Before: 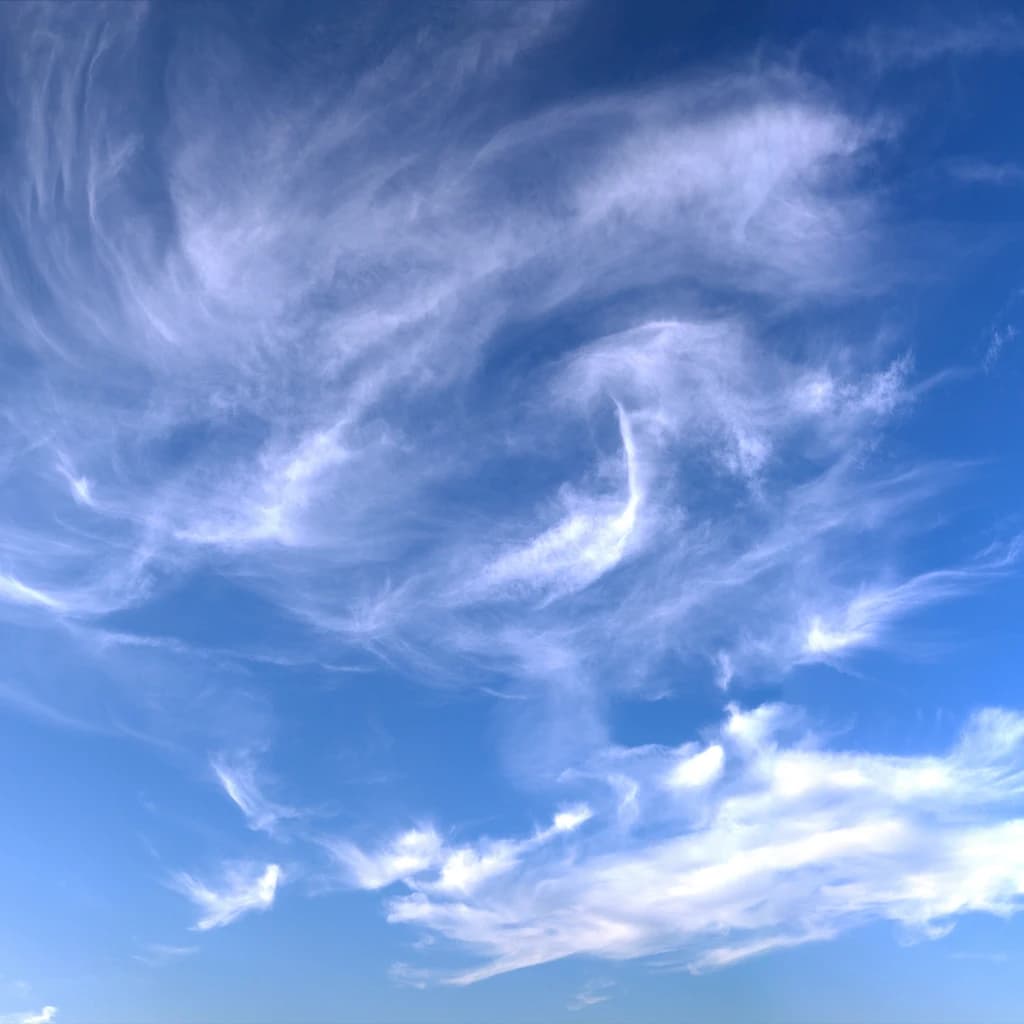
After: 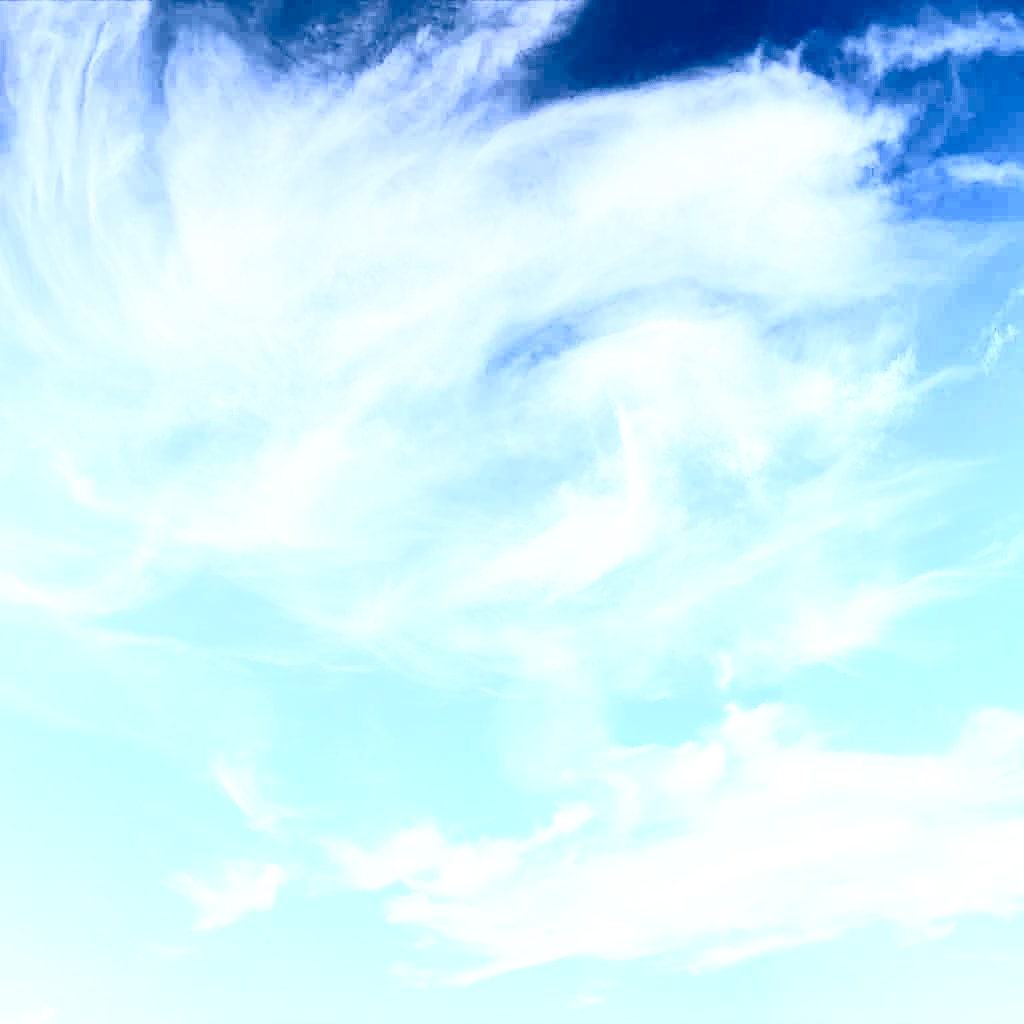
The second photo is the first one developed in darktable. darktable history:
sharpen: amount 0.2
rgb levels: levels [[0.01, 0.419, 0.839], [0, 0.5, 1], [0, 0.5, 1]]
base curve: curves: ch0 [(0, 0) (0.028, 0.03) (0.121, 0.232) (0.46, 0.748) (0.859, 0.968) (1, 1)], preserve colors none
contrast brightness saturation: contrast 0.93, brightness 0.2
